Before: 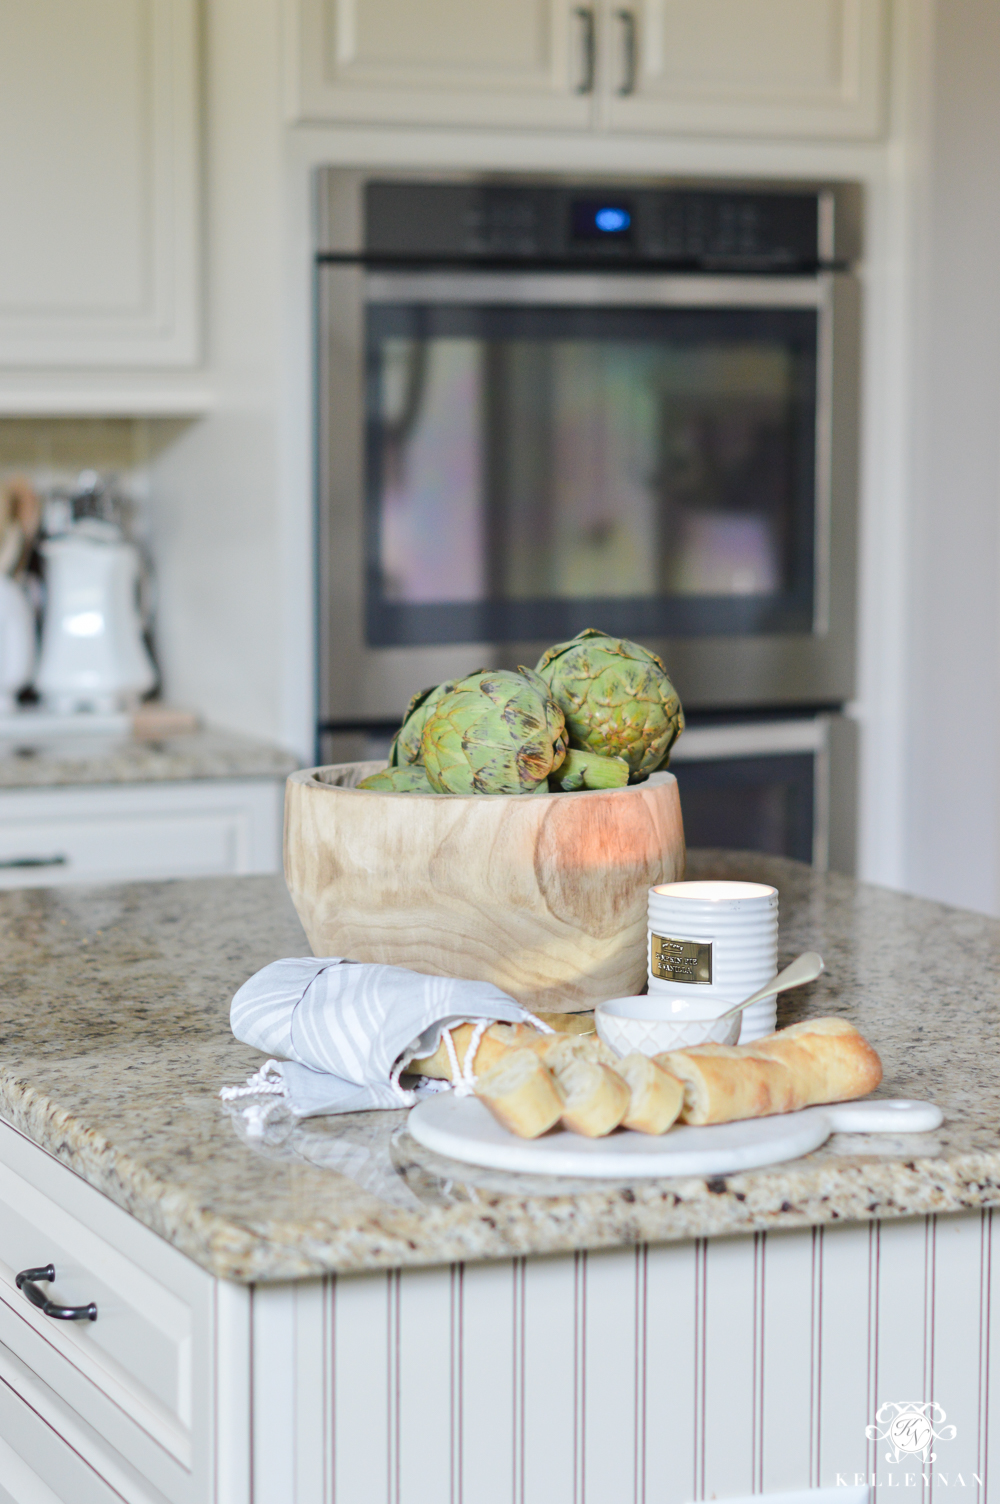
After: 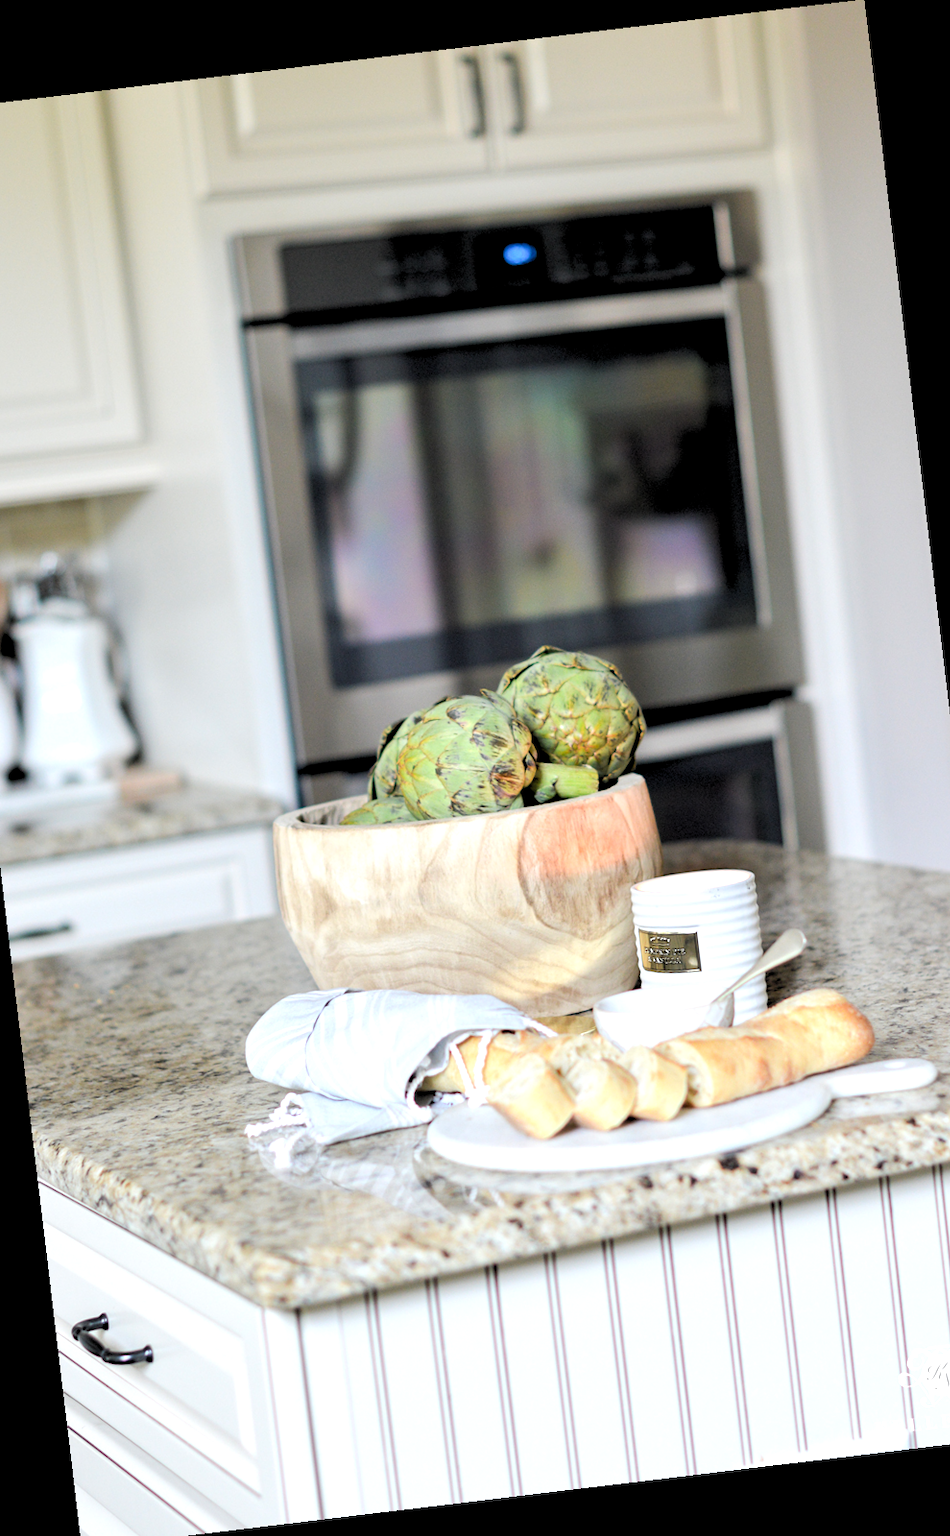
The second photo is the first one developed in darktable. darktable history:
exposure: exposure 0.376 EV, compensate highlight preservation false
crop: left 8.026%, right 7.374%
rgb levels: levels [[0.034, 0.472, 0.904], [0, 0.5, 1], [0, 0.5, 1]]
rotate and perspective: rotation -6.83°, automatic cropping off
